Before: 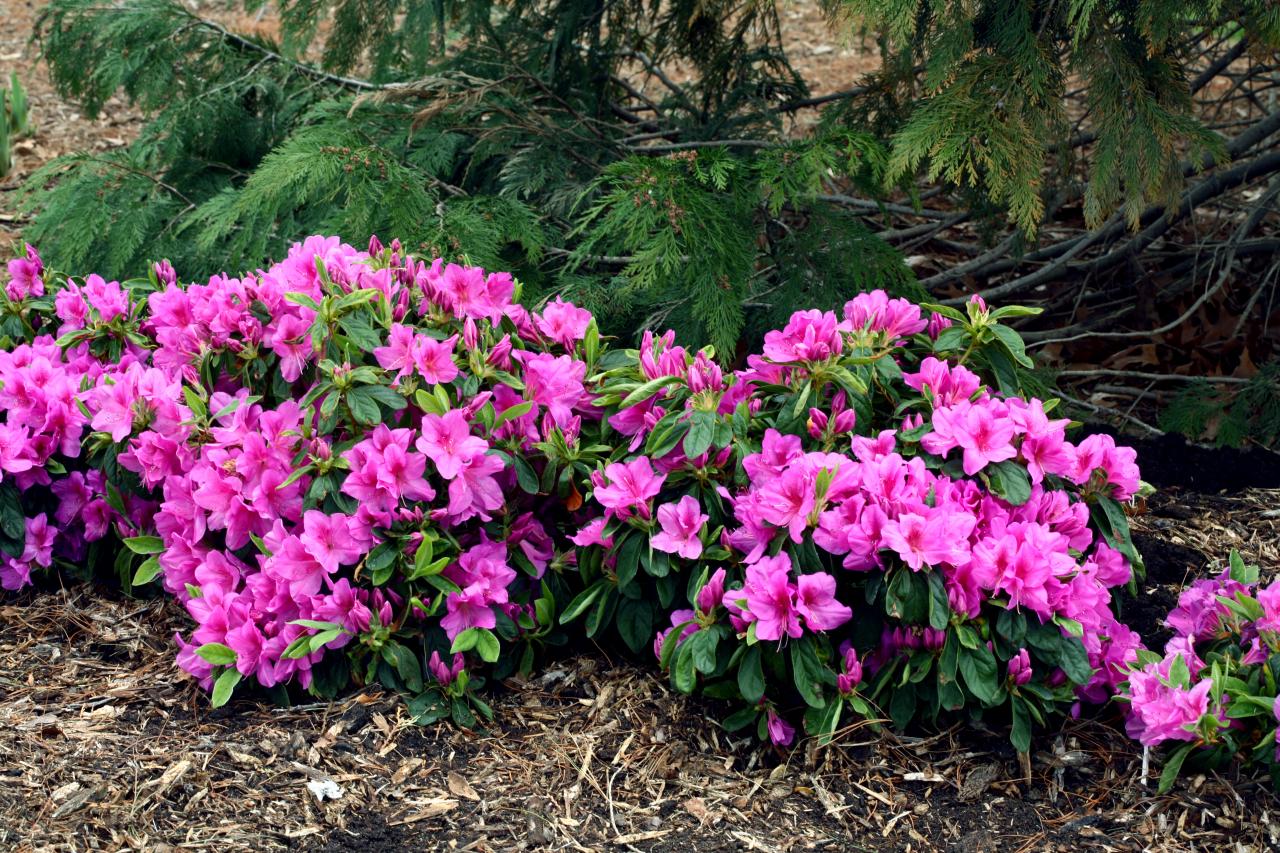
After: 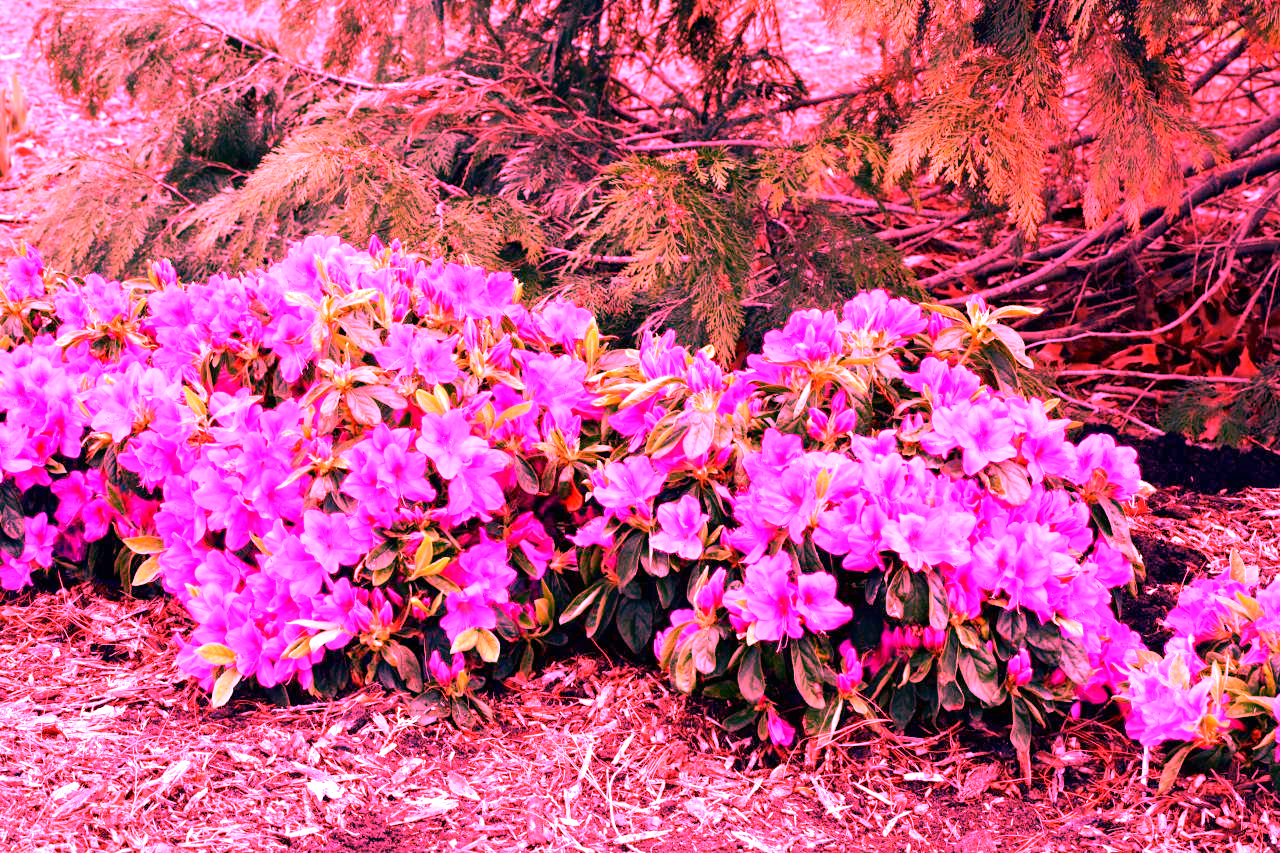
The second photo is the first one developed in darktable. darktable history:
white balance: red 4.26, blue 1.802
exposure: black level correction 0, exposure 0.5 EV, compensate exposure bias true, compensate highlight preservation false
